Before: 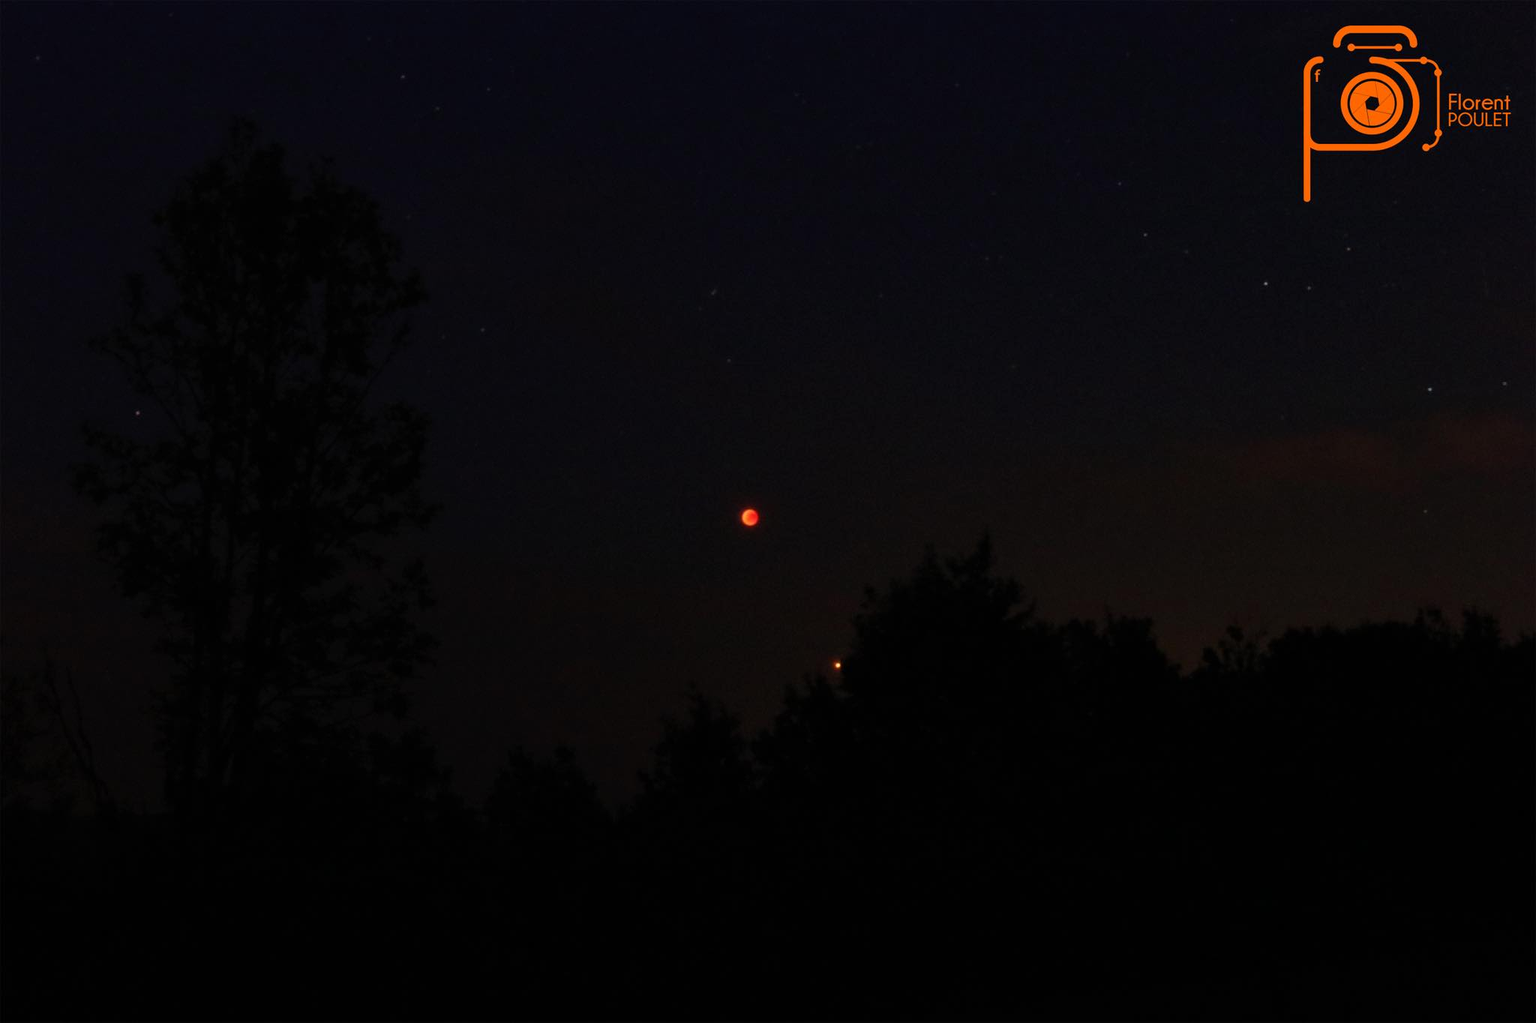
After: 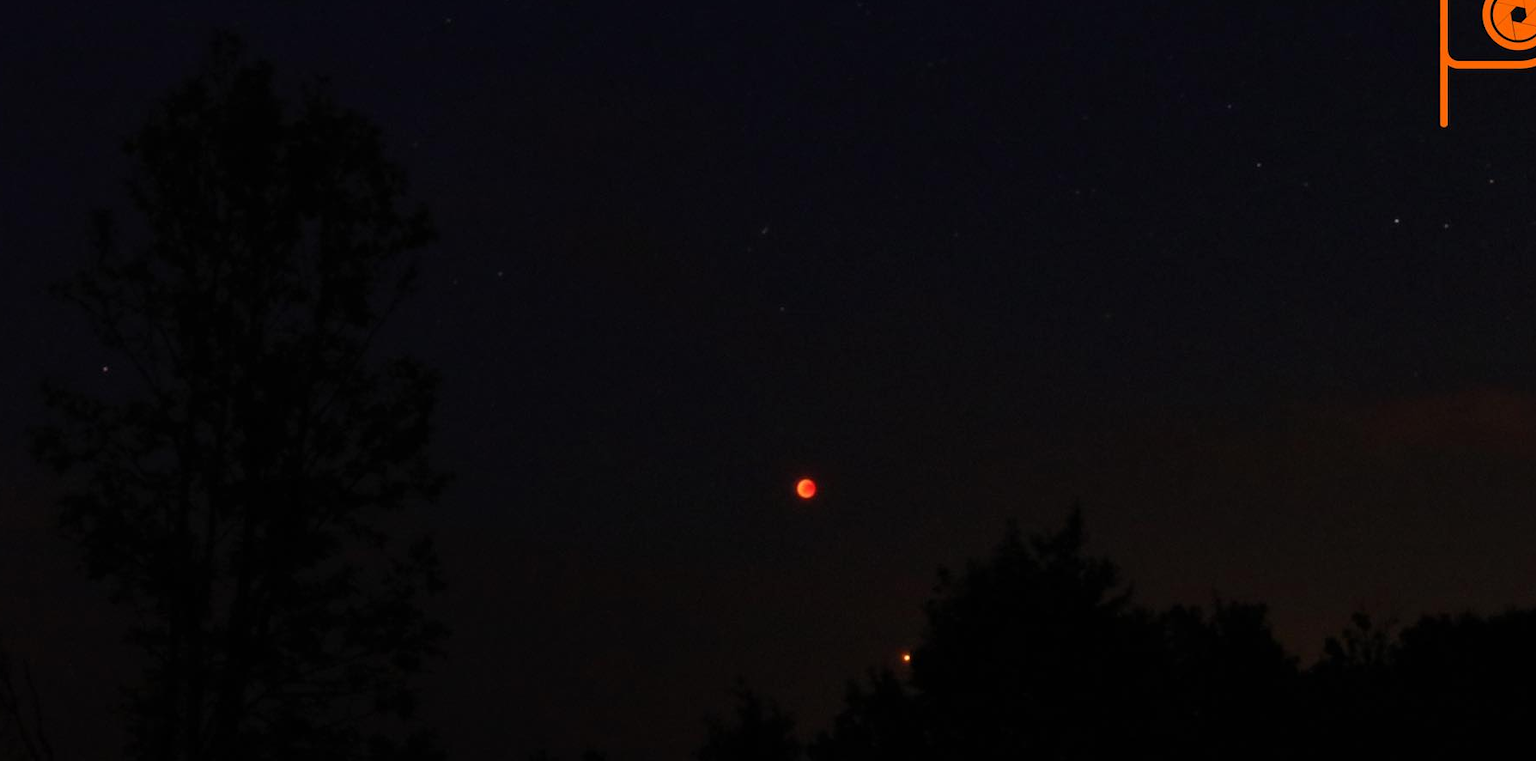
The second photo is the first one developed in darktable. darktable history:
crop: left 3.002%, top 8.874%, right 9.617%, bottom 26.073%
